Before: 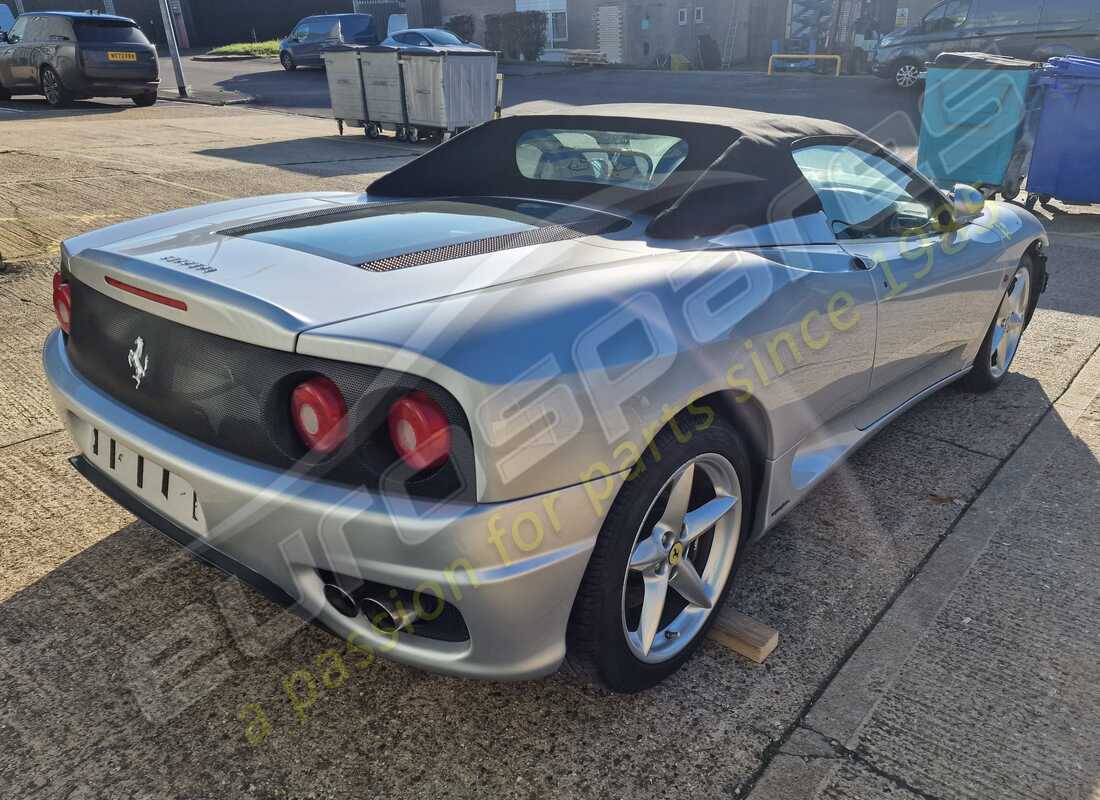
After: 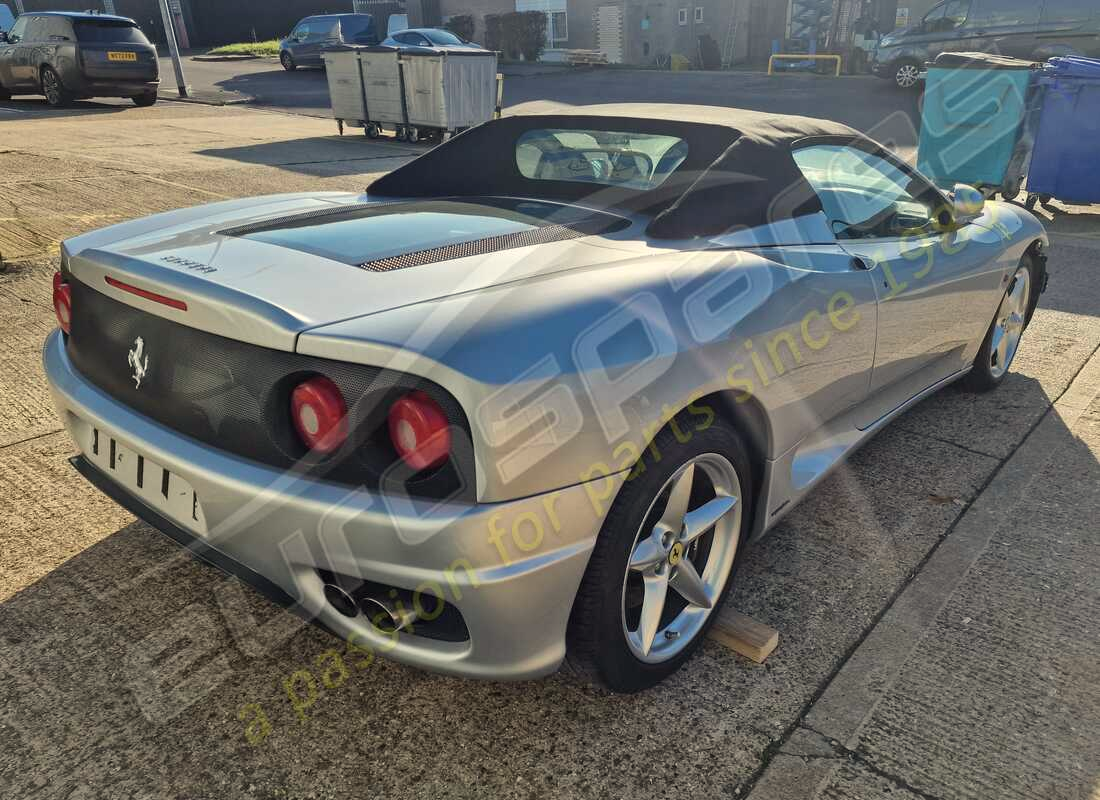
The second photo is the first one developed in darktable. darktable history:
shadows and highlights: shadows 32, highlights -32, soften with gaussian
white balance: red 1.029, blue 0.92
